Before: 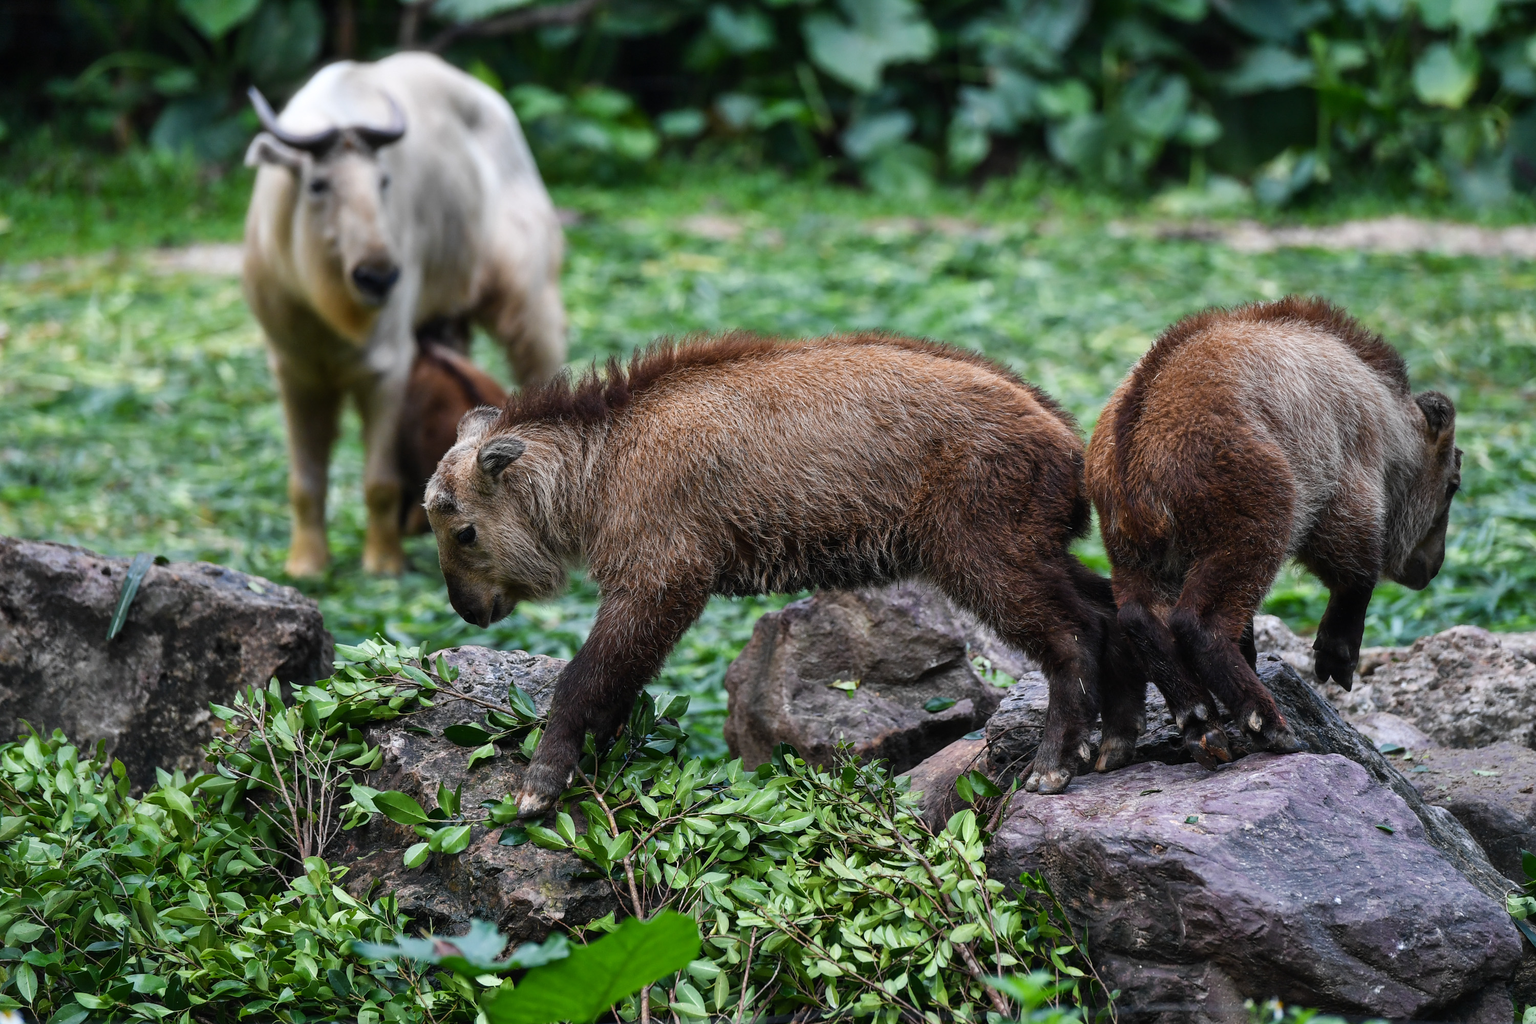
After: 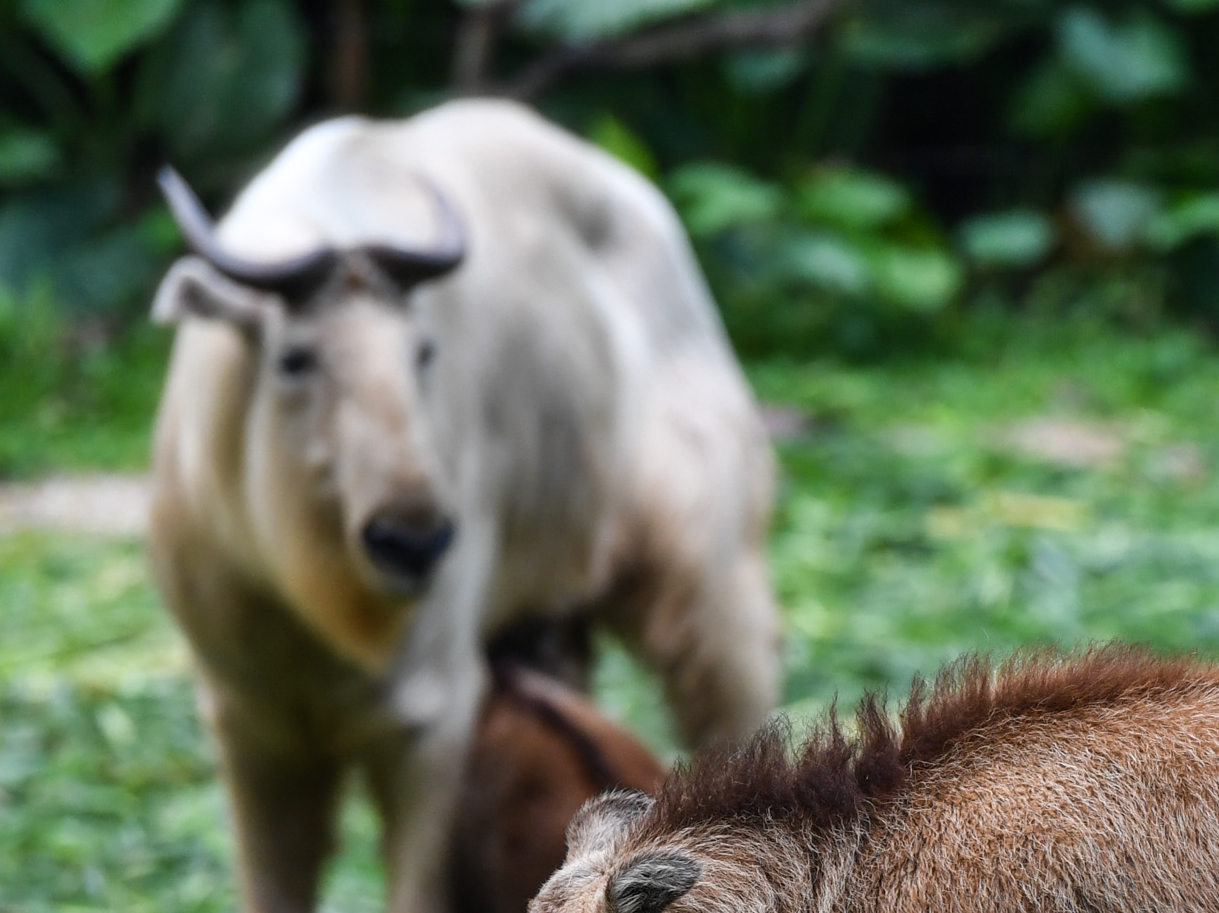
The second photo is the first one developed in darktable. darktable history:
crop and rotate: left 10.895%, top 0.103%, right 48.462%, bottom 54.218%
